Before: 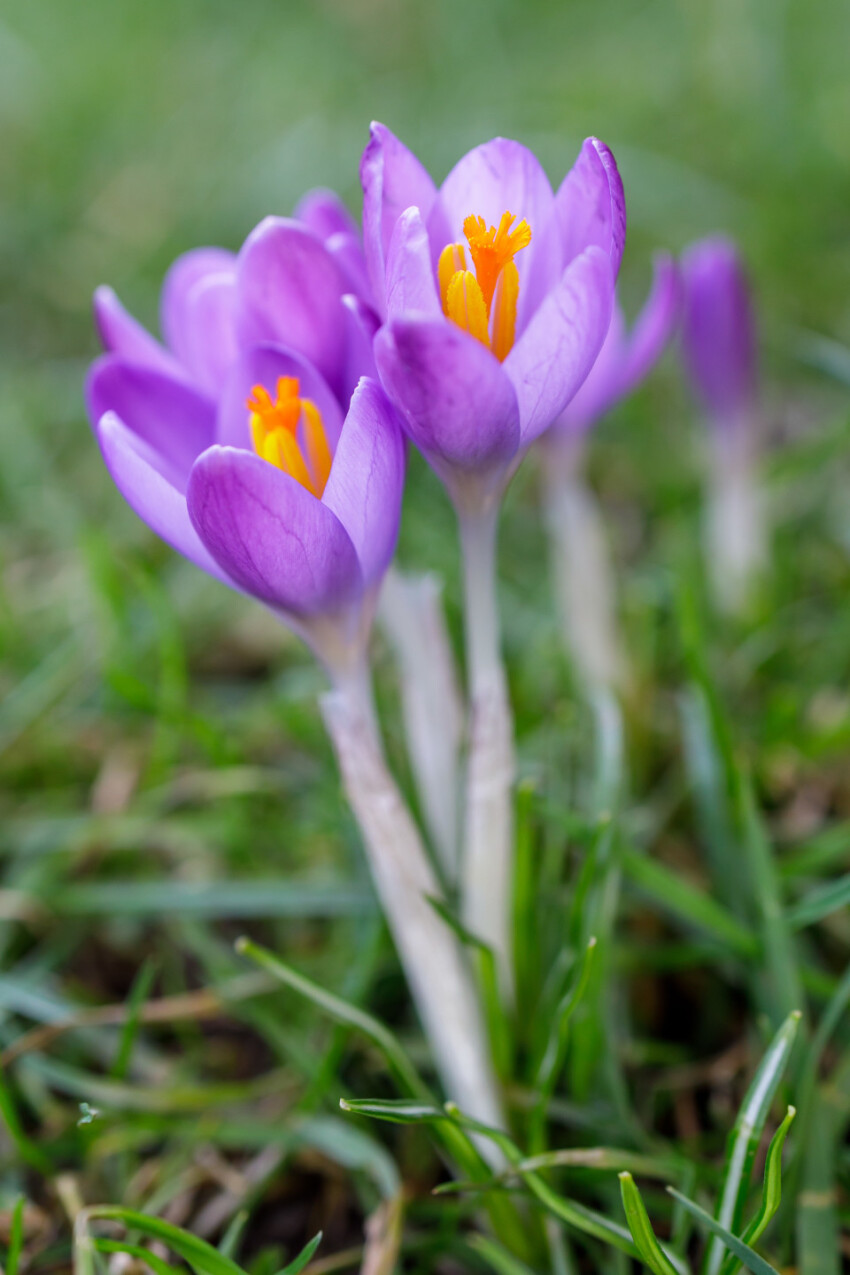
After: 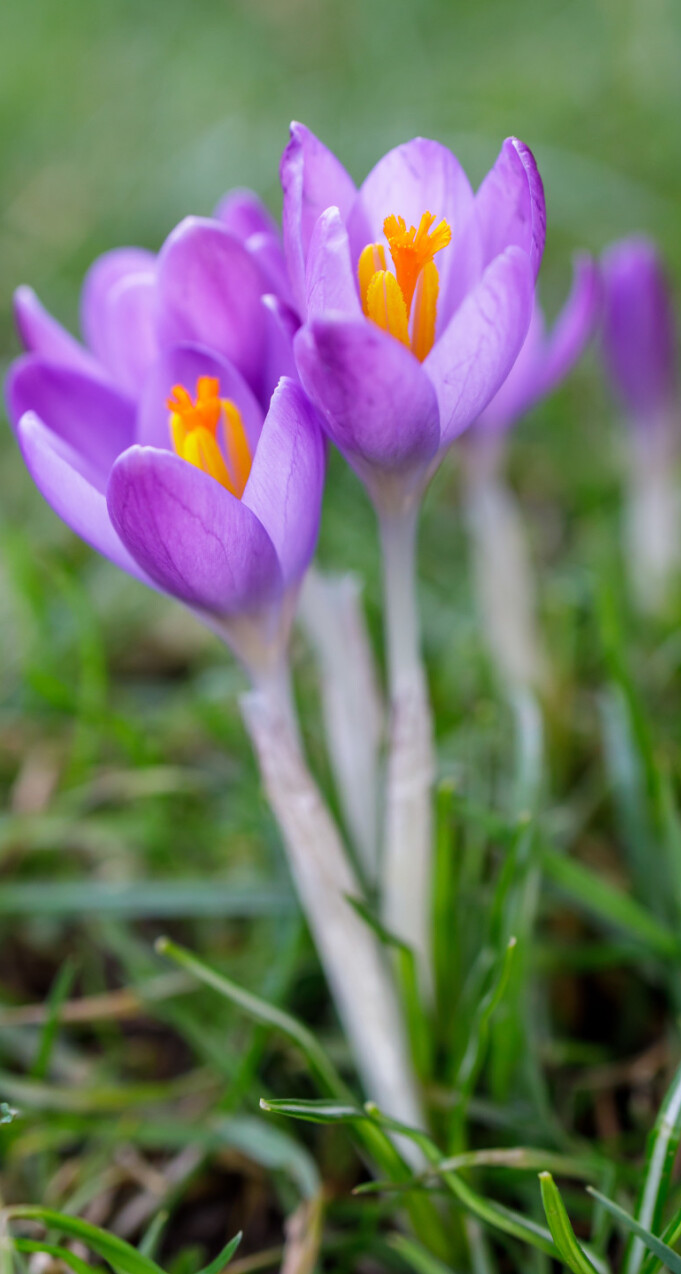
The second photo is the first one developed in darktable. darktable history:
crop and rotate: left 9.58%, right 10.22%
